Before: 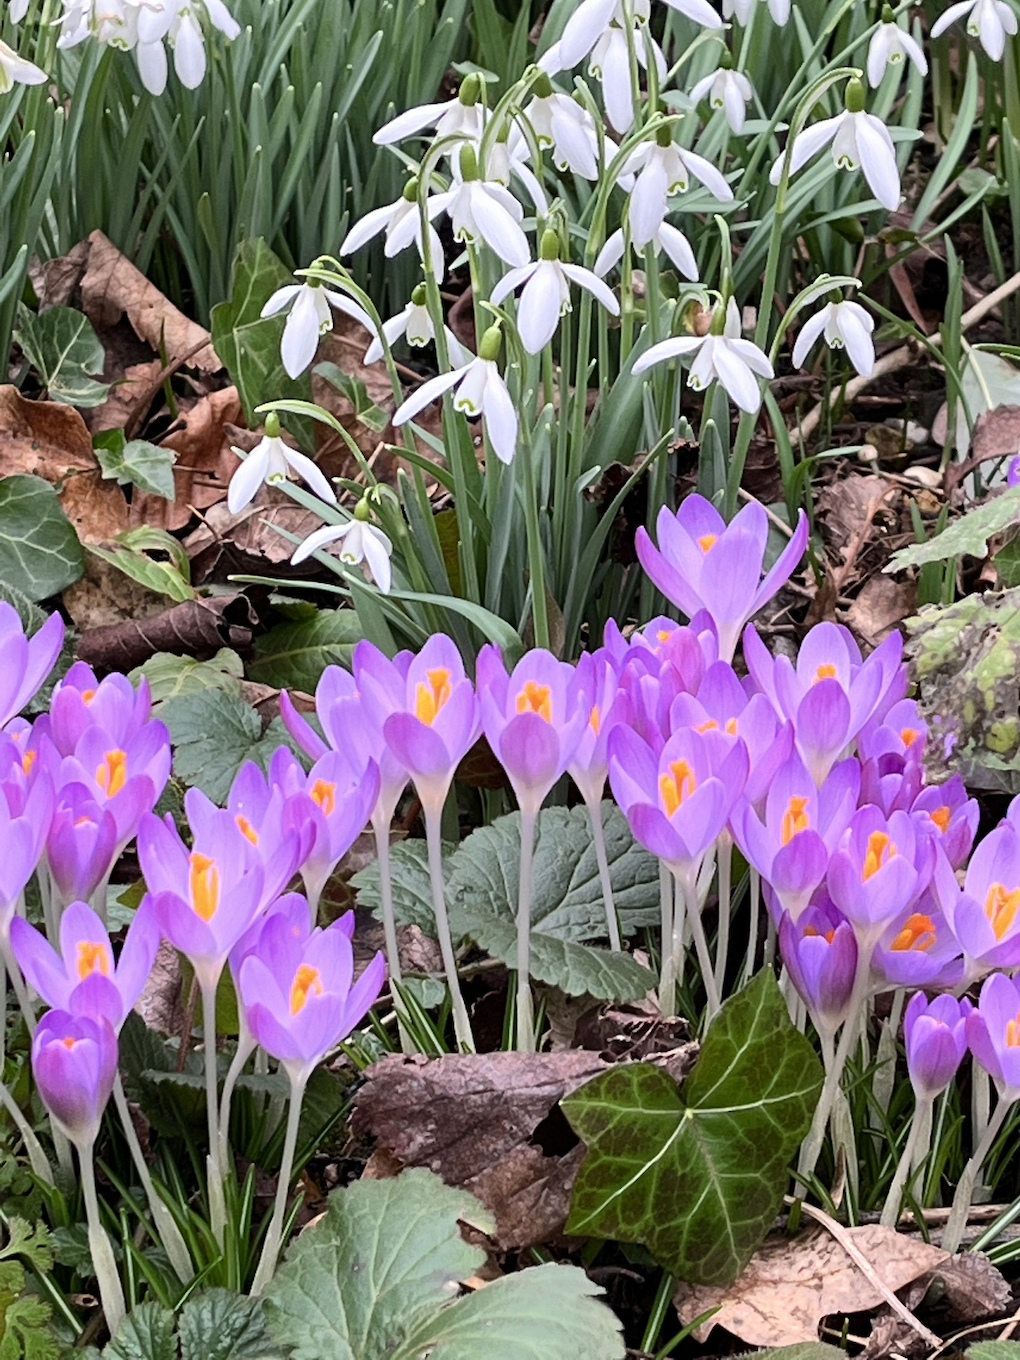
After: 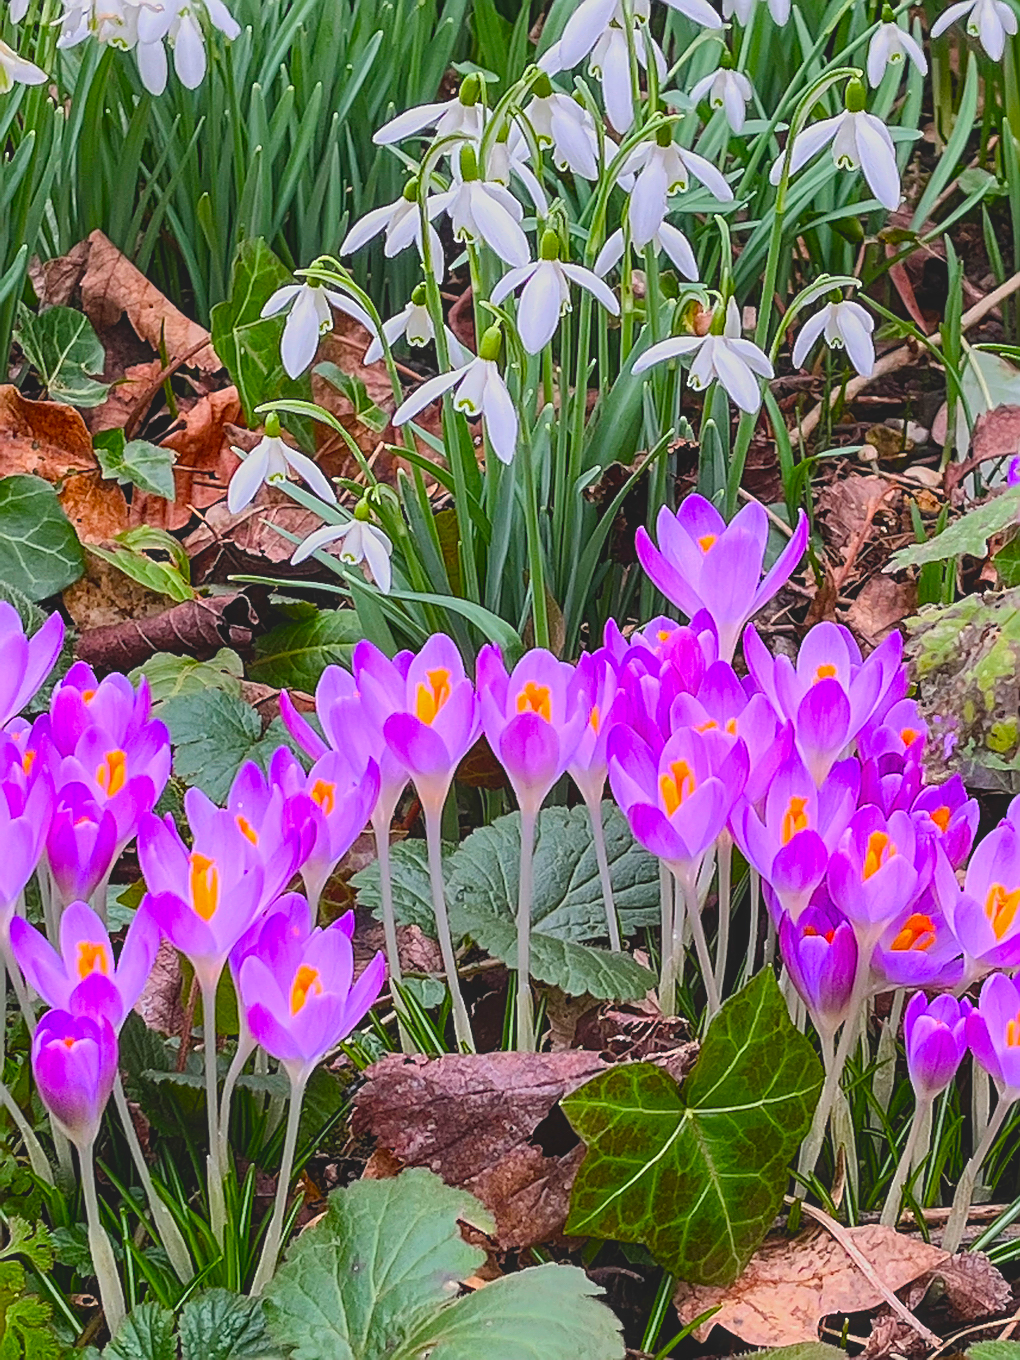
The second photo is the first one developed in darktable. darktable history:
local contrast: on, module defaults
contrast brightness saturation: saturation 0.101
shadows and highlights: shadows -8.25, white point adjustment 1.39, highlights 11.12
tone equalizer: edges refinement/feathering 500, mask exposure compensation -1.57 EV, preserve details no
sharpen: radius 1.418, amount 1.235, threshold 0.65
color balance rgb: global offset › luminance 0.714%, perceptual saturation grading › global saturation 28.706%, perceptual saturation grading › mid-tones 12.525%, perceptual saturation grading › shadows 9.138%, global vibrance 23.479%, contrast -25.542%
